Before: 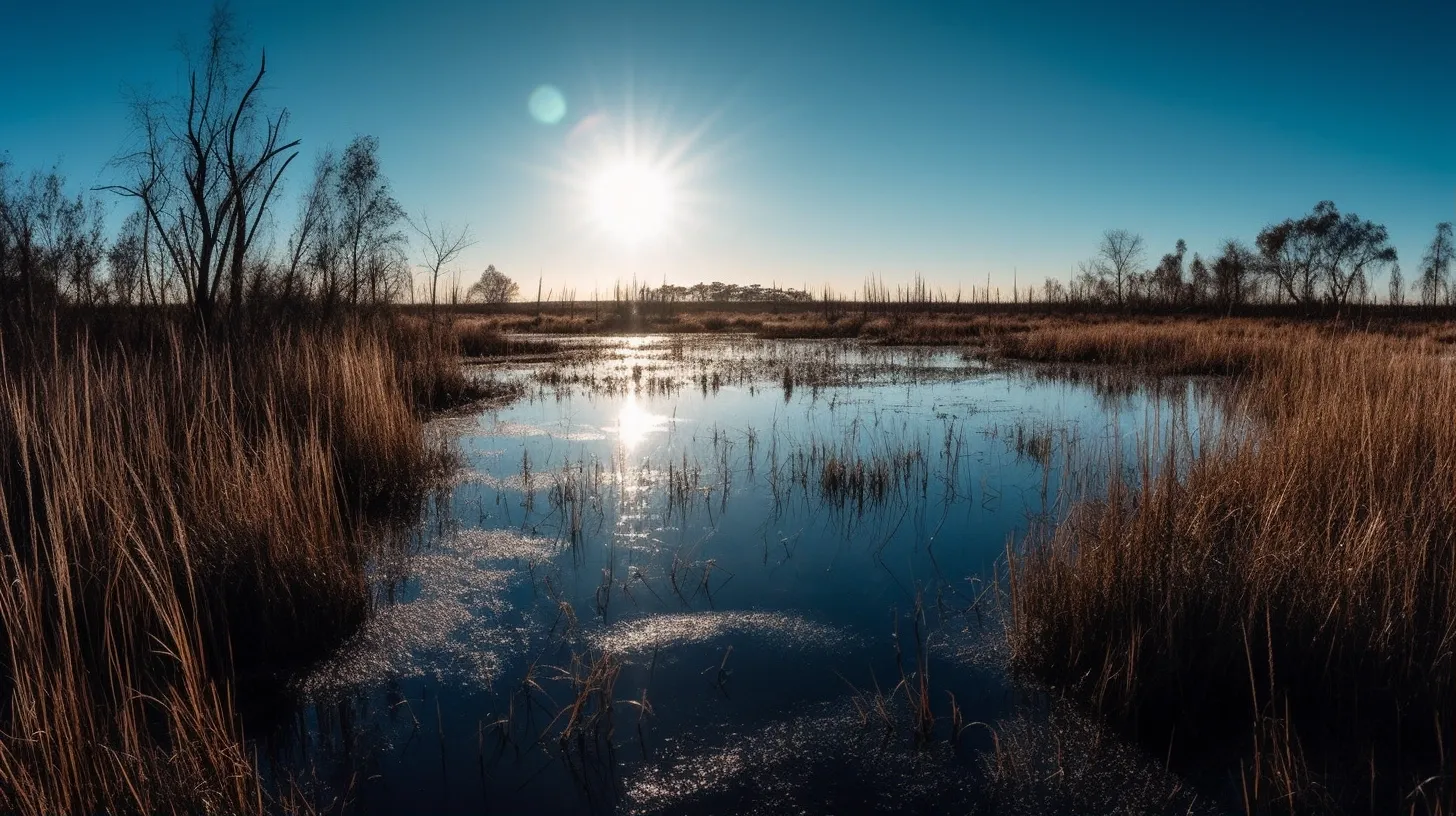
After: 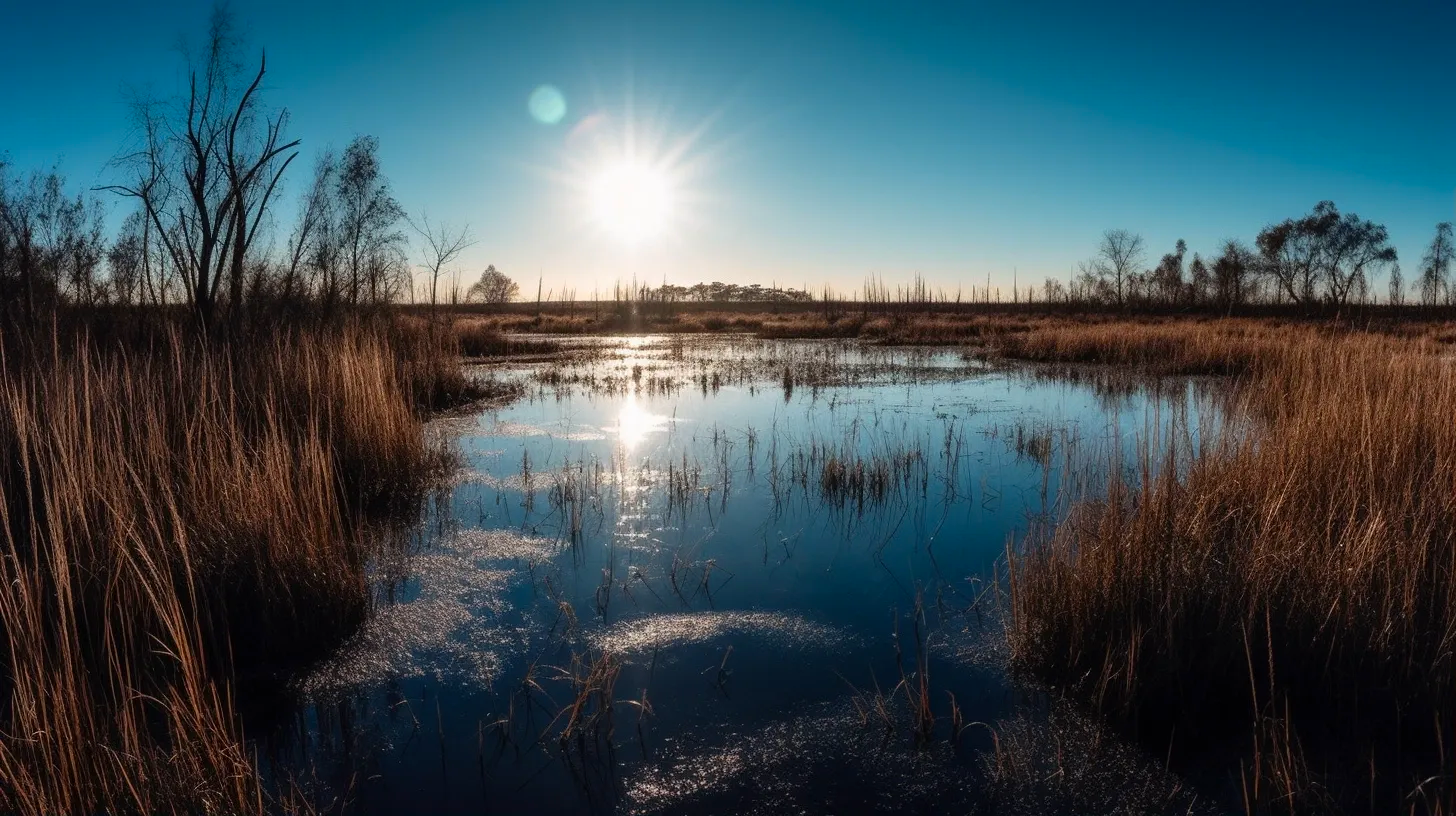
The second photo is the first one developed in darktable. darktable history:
contrast brightness saturation: saturation 0.134
